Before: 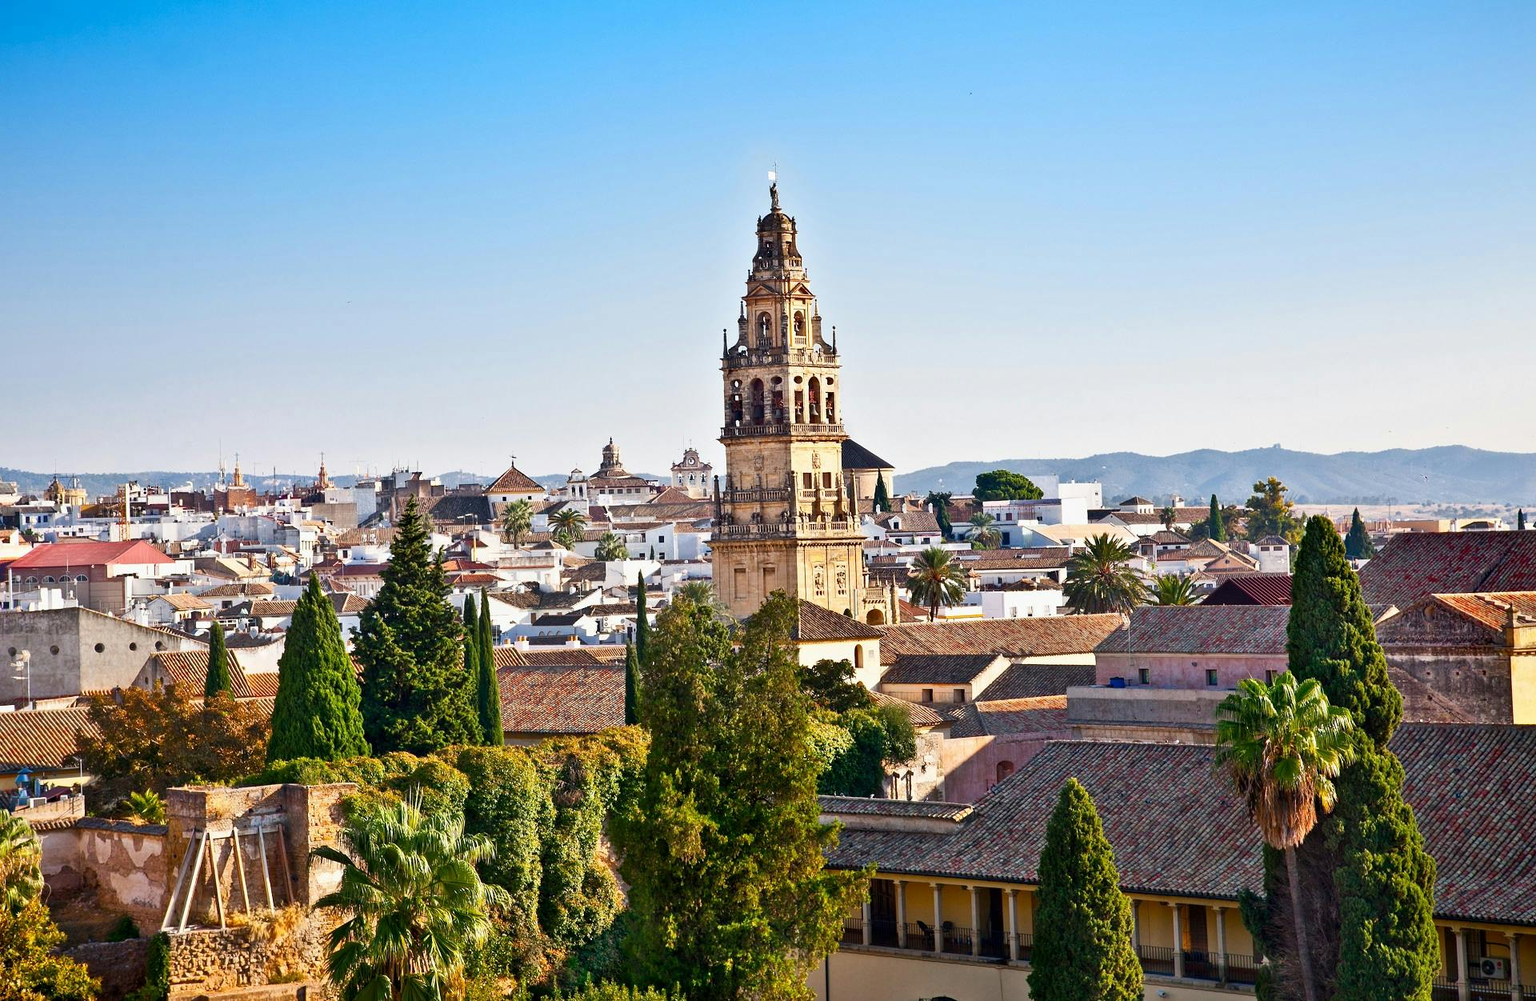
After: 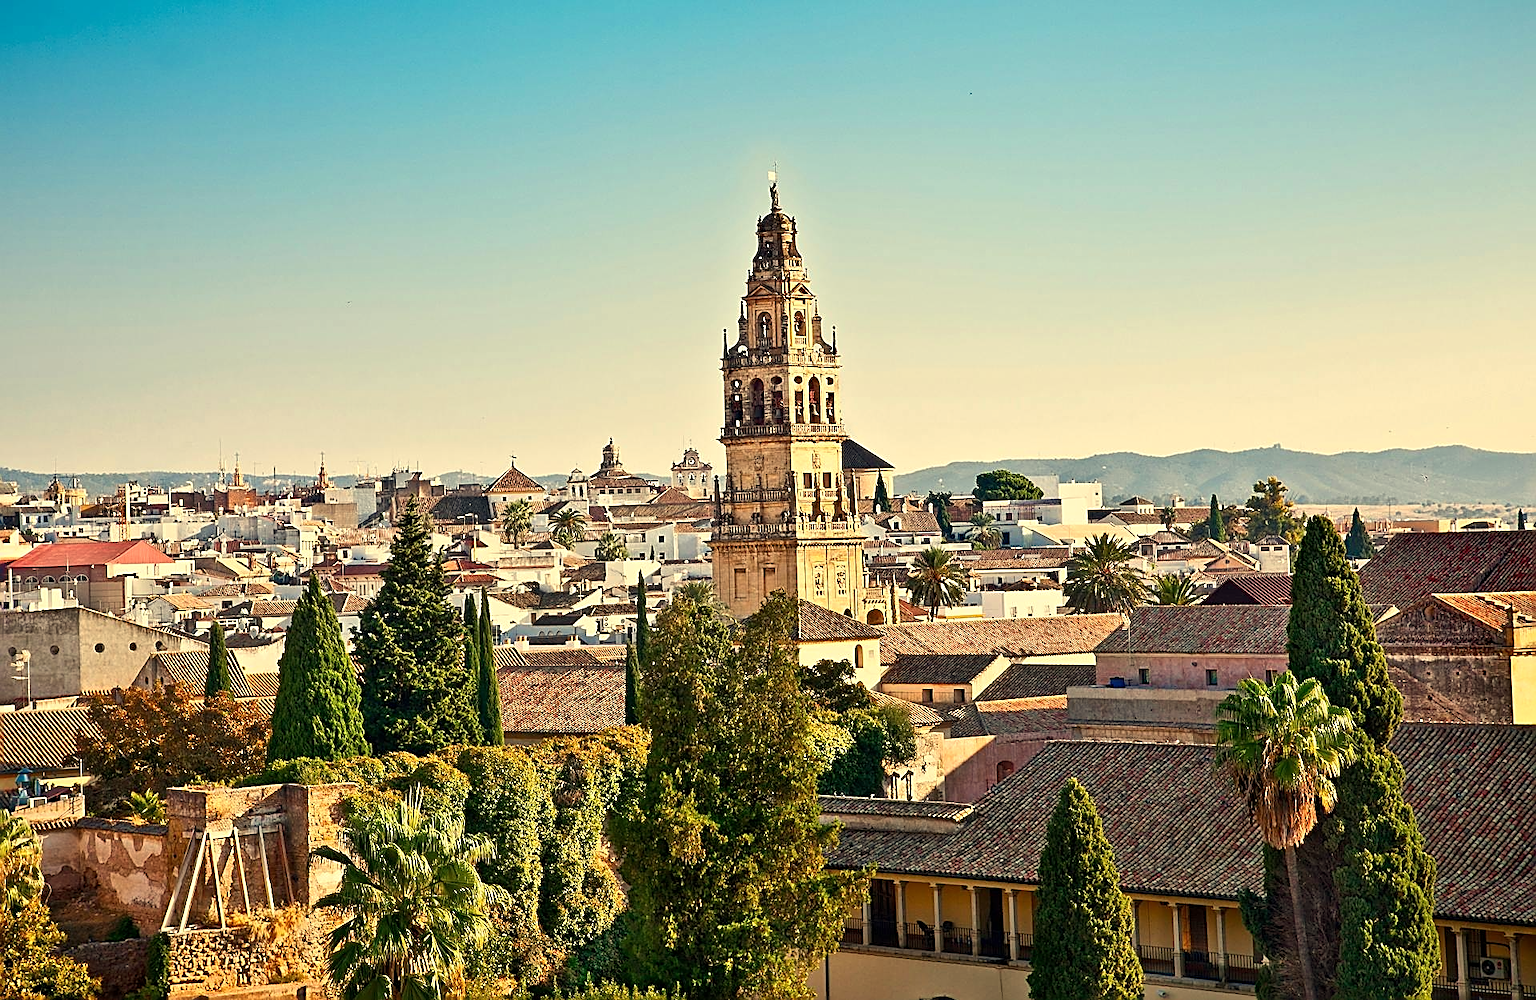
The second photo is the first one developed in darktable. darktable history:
white balance: red 1.08, blue 0.791
sharpen: amount 0.901
